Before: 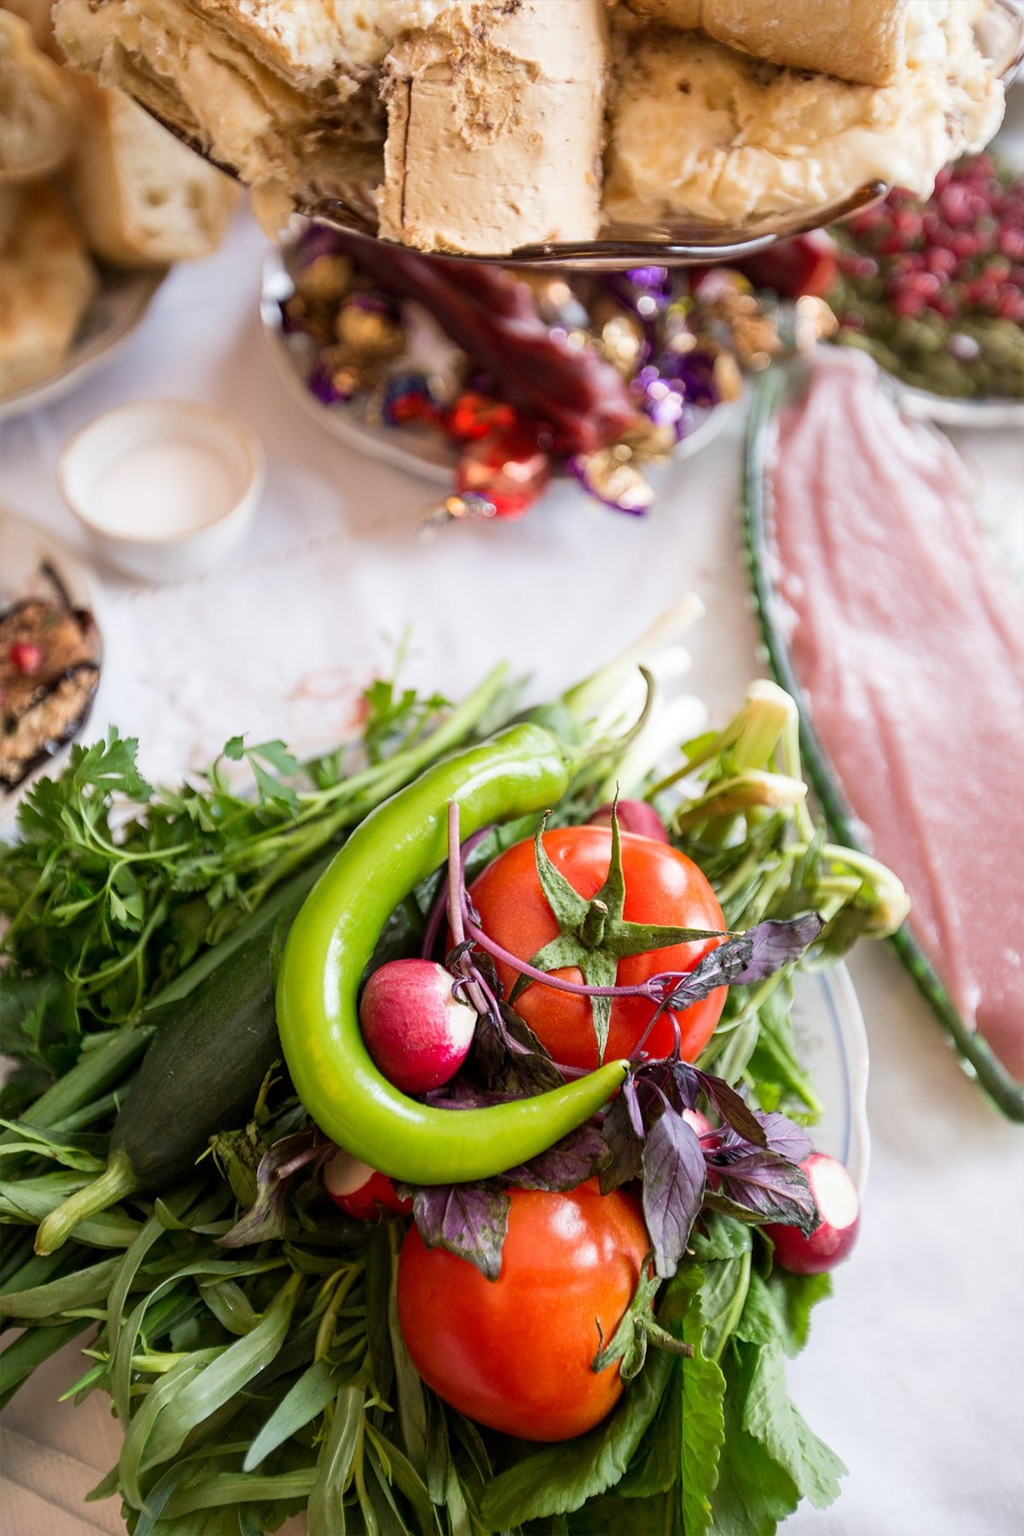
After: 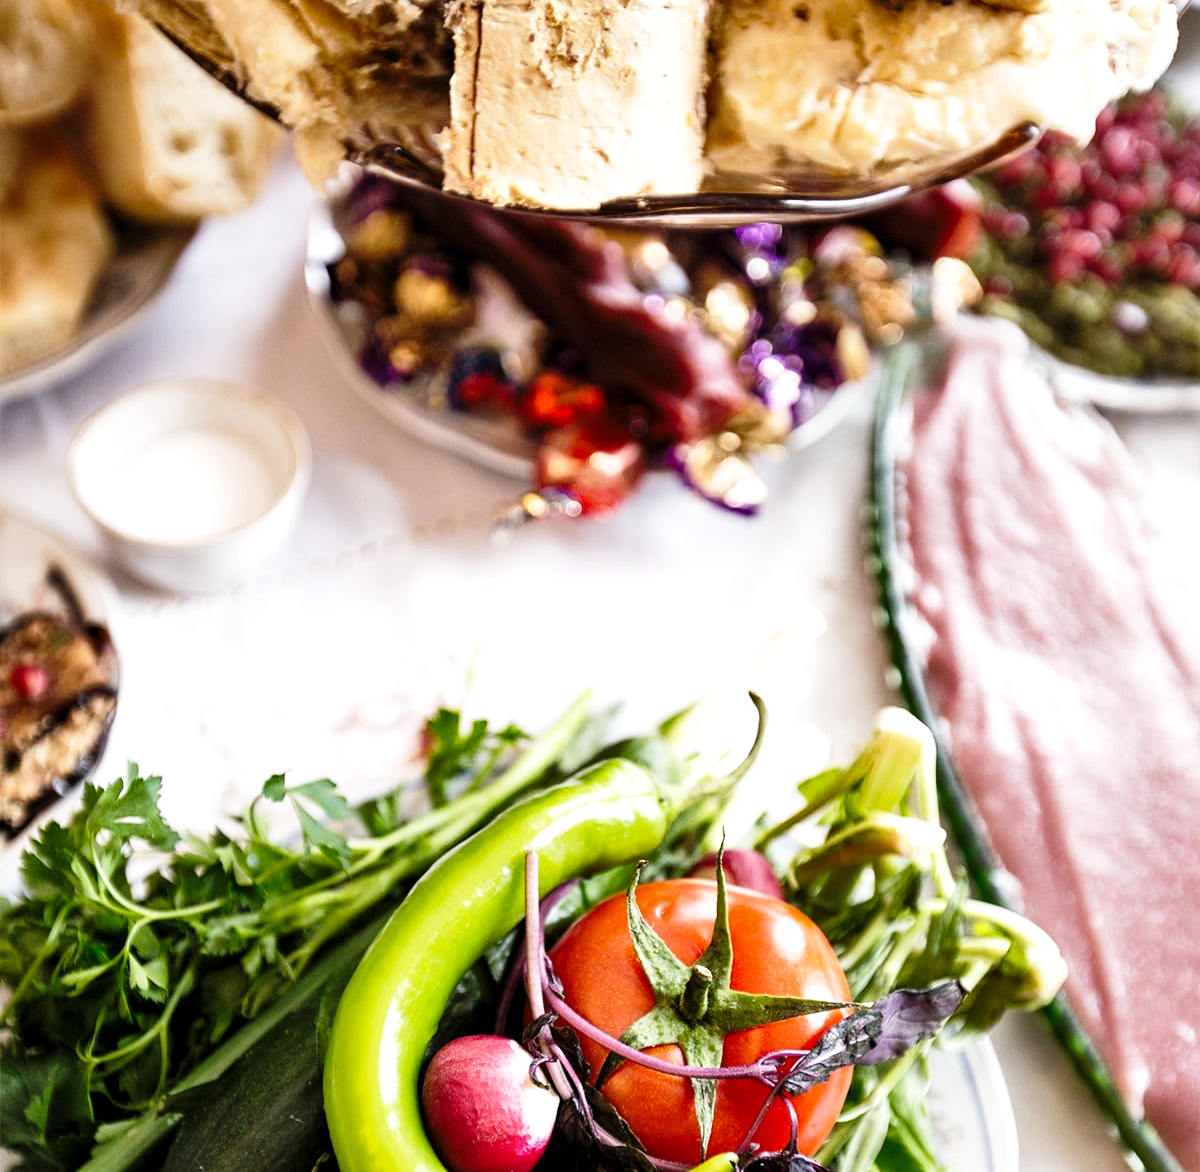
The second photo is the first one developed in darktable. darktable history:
shadows and highlights: shadows 39.51, highlights -54.91, low approximation 0.01, soften with gaussian
levels: white 99.97%, levels [0.029, 0.545, 0.971]
crop and rotate: top 4.96%, bottom 29.899%
base curve: curves: ch0 [(0, 0) (0.028, 0.03) (0.121, 0.232) (0.46, 0.748) (0.859, 0.968) (1, 1)], preserve colors none
exposure: exposure -0.041 EV, compensate highlight preservation false
